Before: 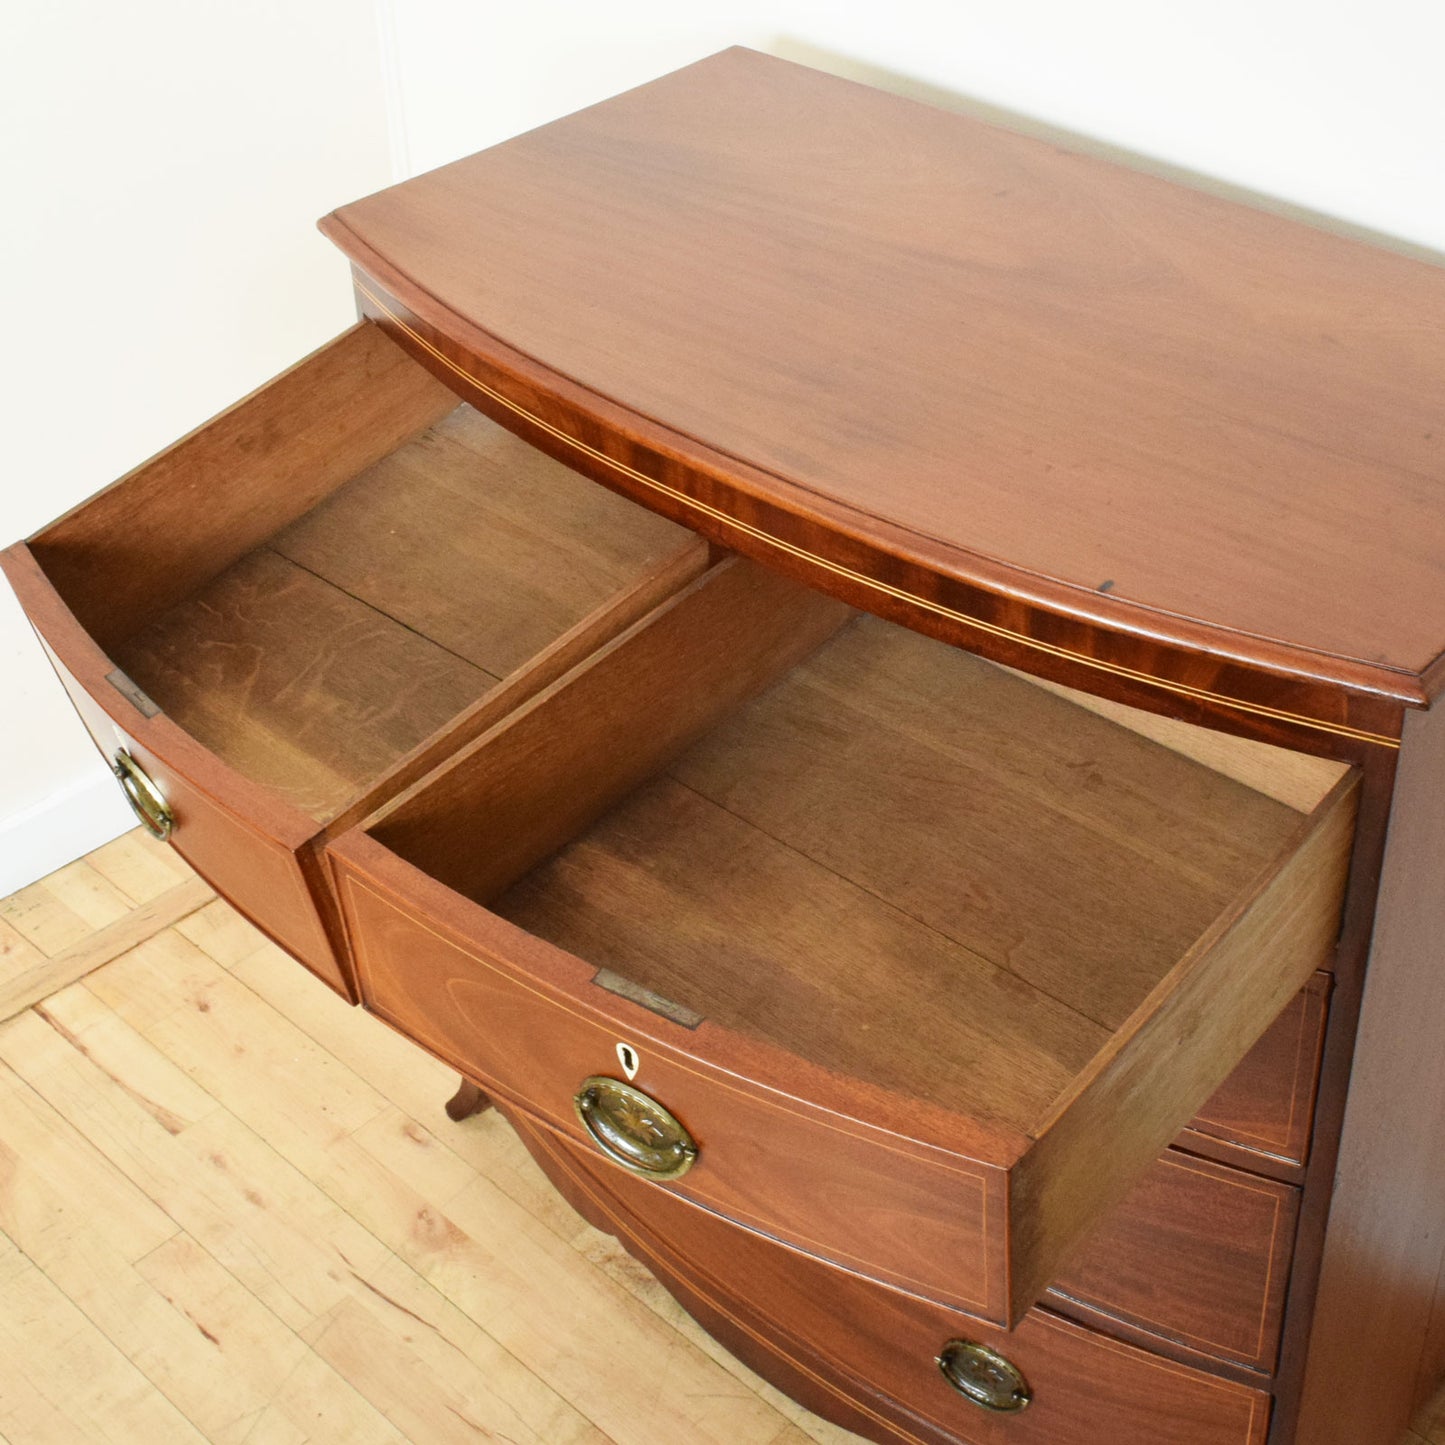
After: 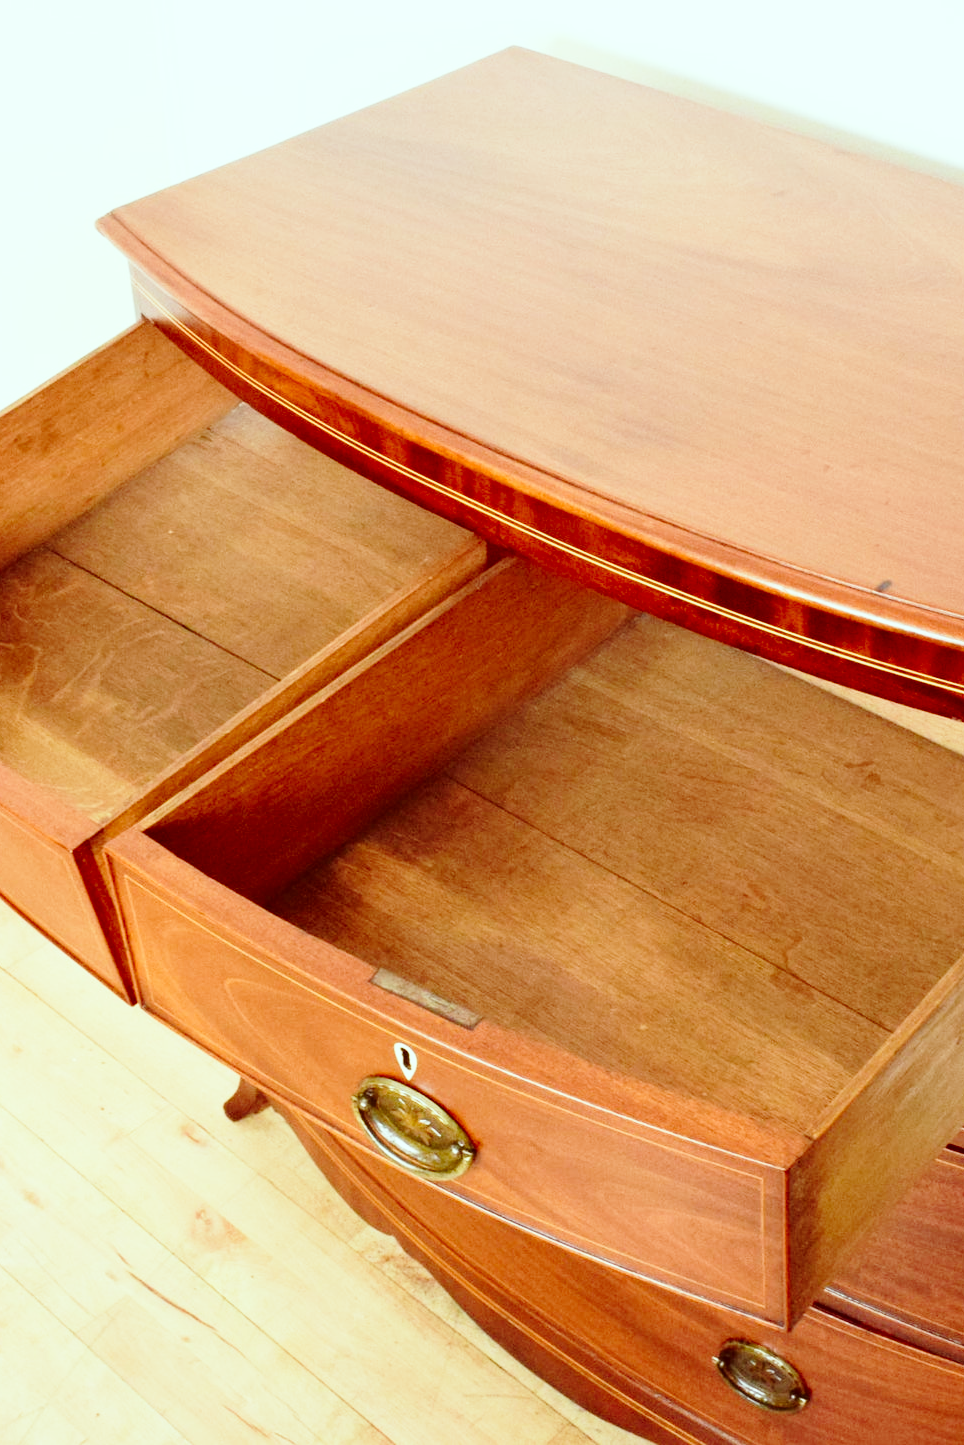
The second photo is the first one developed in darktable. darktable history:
crop: left 15.389%, right 17.869%
base curve: curves: ch0 [(0, 0) (0.028, 0.03) (0.121, 0.232) (0.46, 0.748) (0.859, 0.968) (1, 1)], preserve colors none
color correction: highlights a* -7.01, highlights b* -0.157, shadows a* 20.13, shadows b* 11.14
